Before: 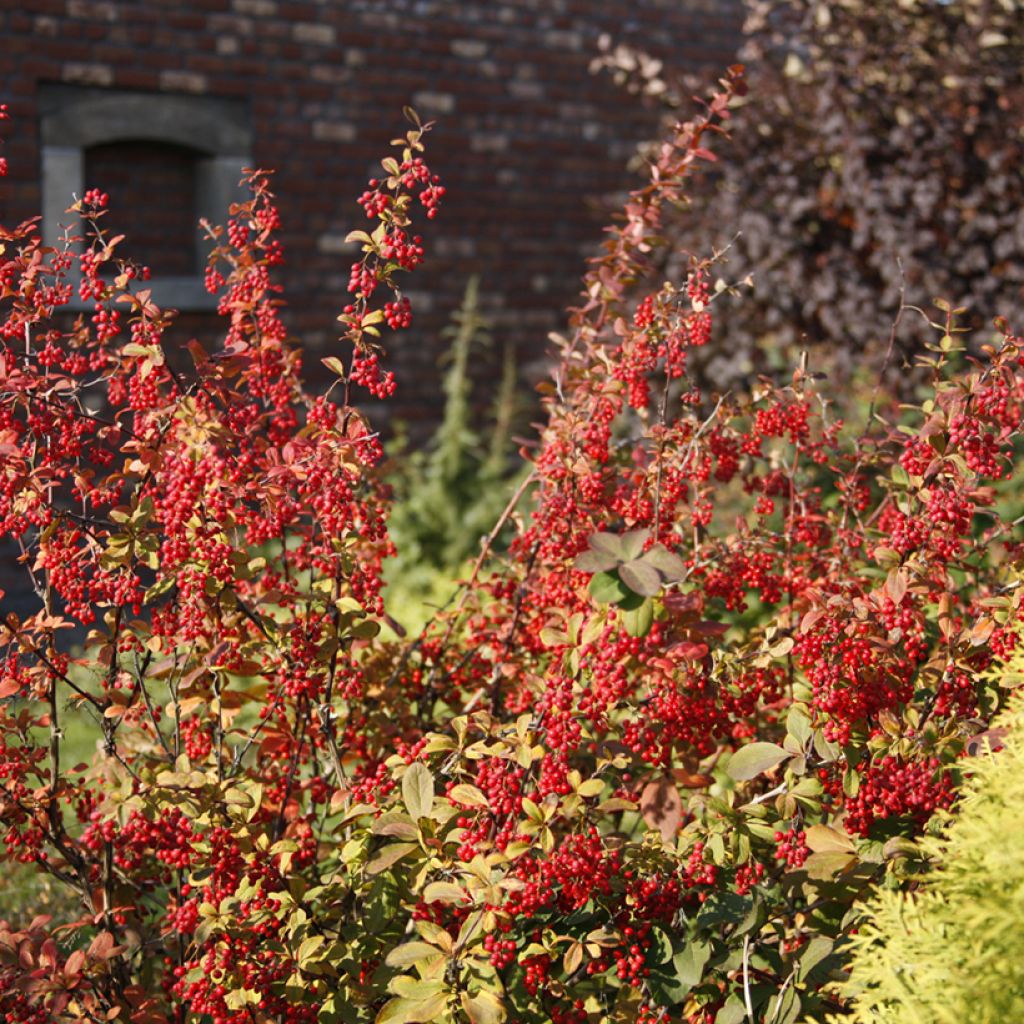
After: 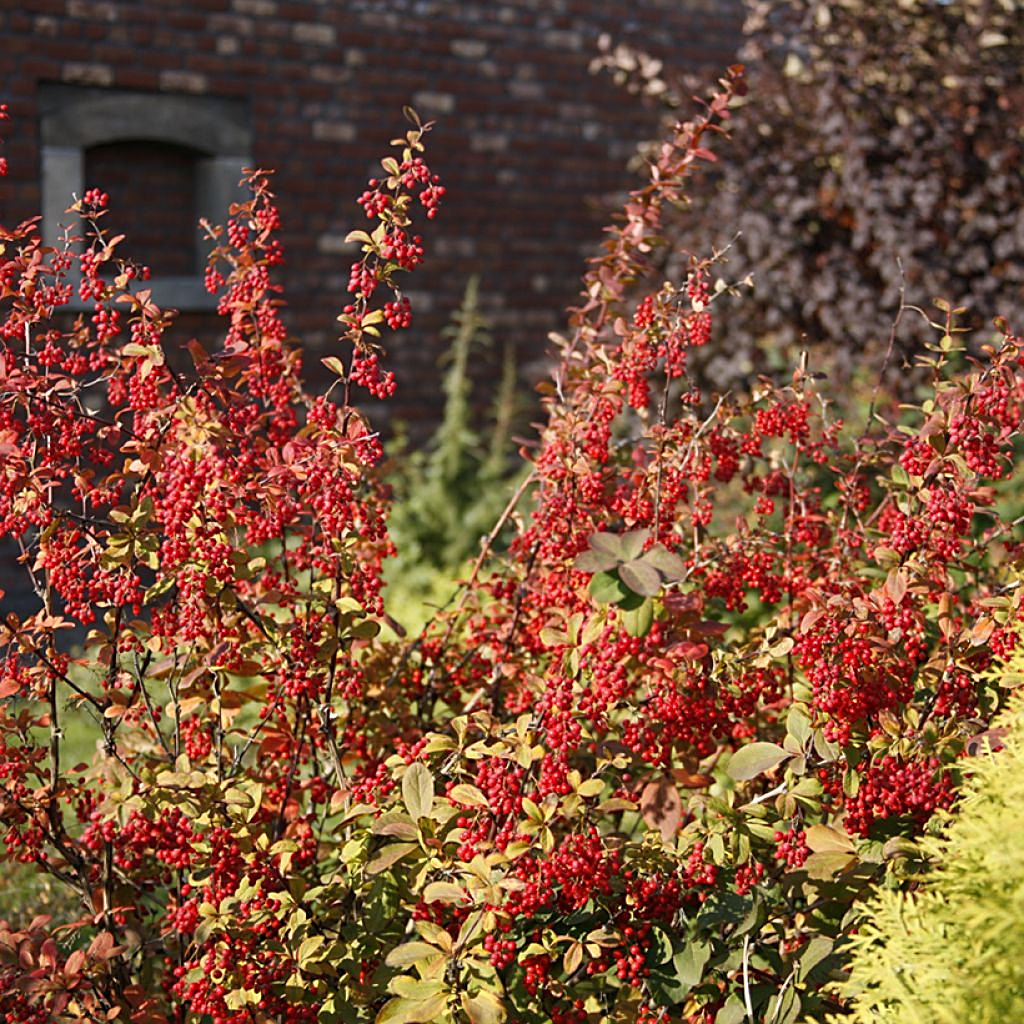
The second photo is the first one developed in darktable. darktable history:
exposure: black level correction 0.001, compensate exposure bias true, compensate highlight preservation false
sharpen: on, module defaults
